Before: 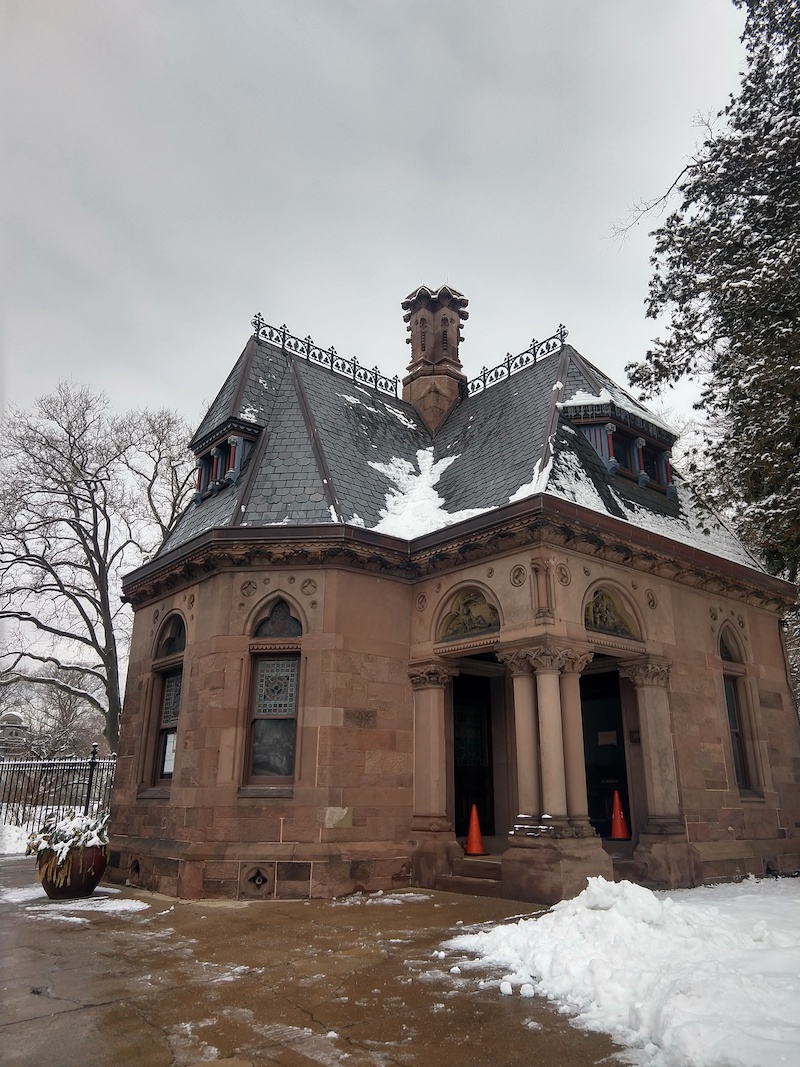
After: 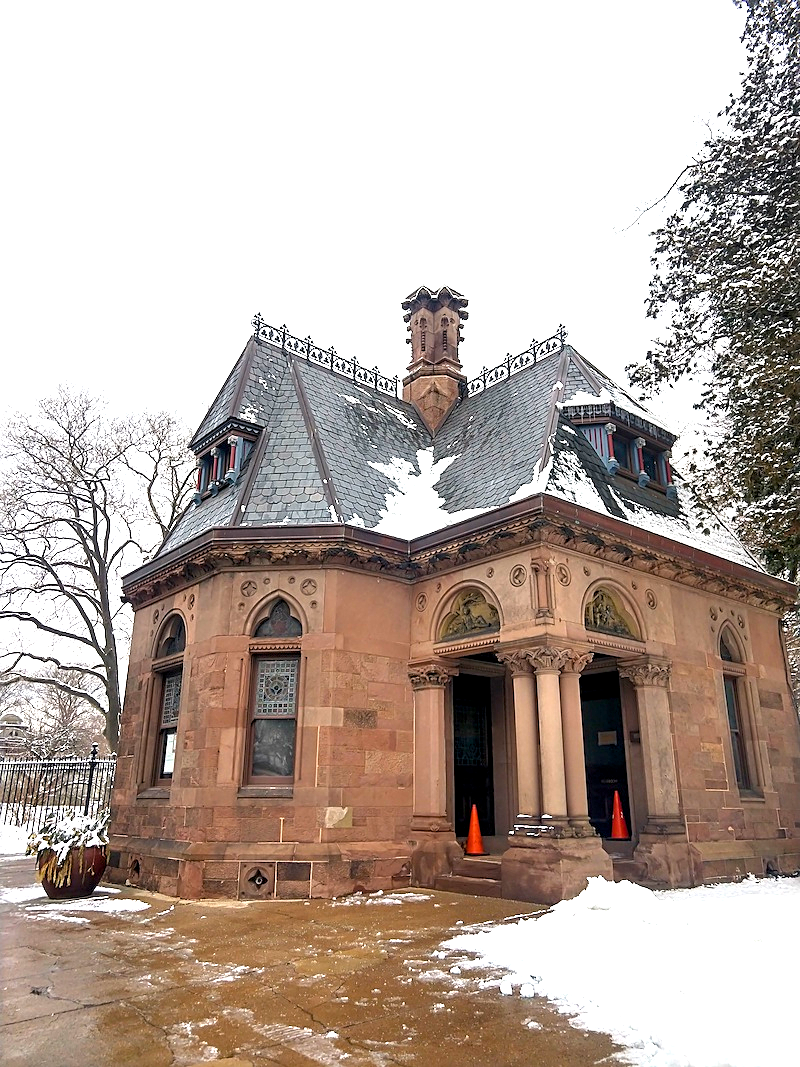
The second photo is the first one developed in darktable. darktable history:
color balance rgb: perceptual saturation grading › global saturation 20%, global vibrance 20%
sharpen: on, module defaults
exposure: black level correction 0.001, exposure 1.3 EV, compensate highlight preservation false
